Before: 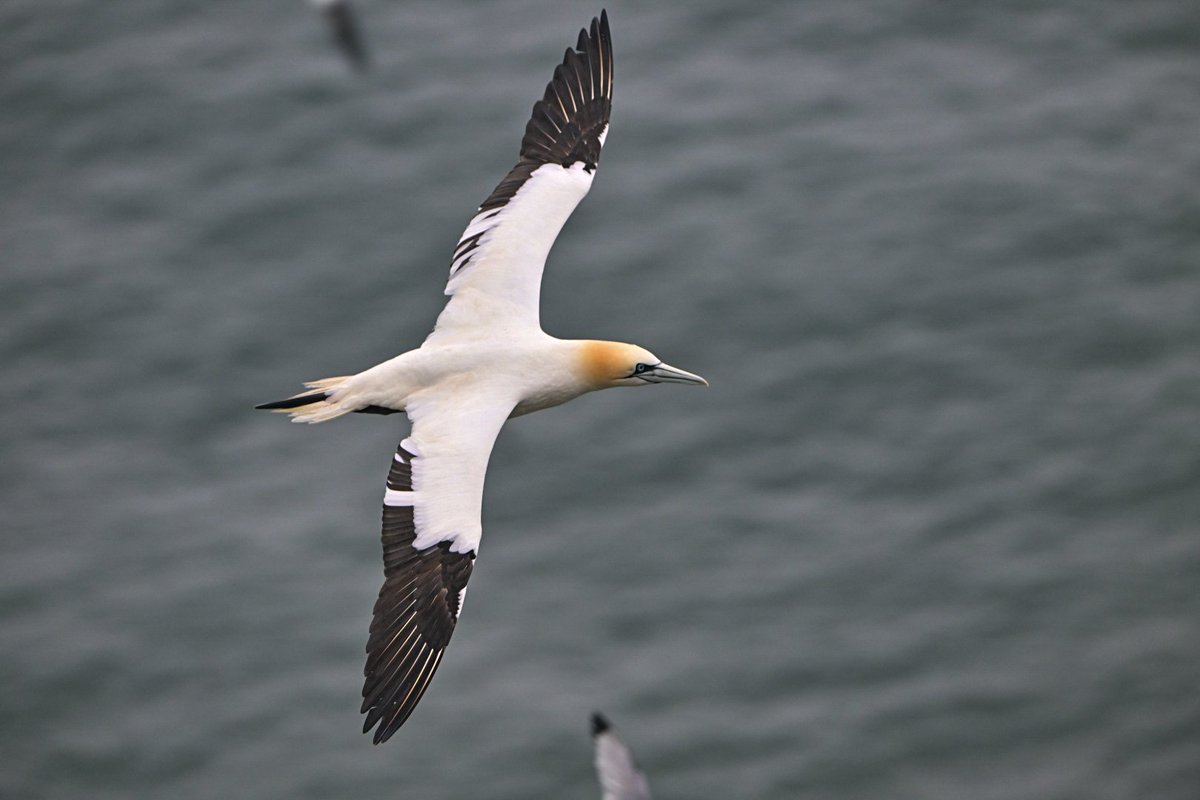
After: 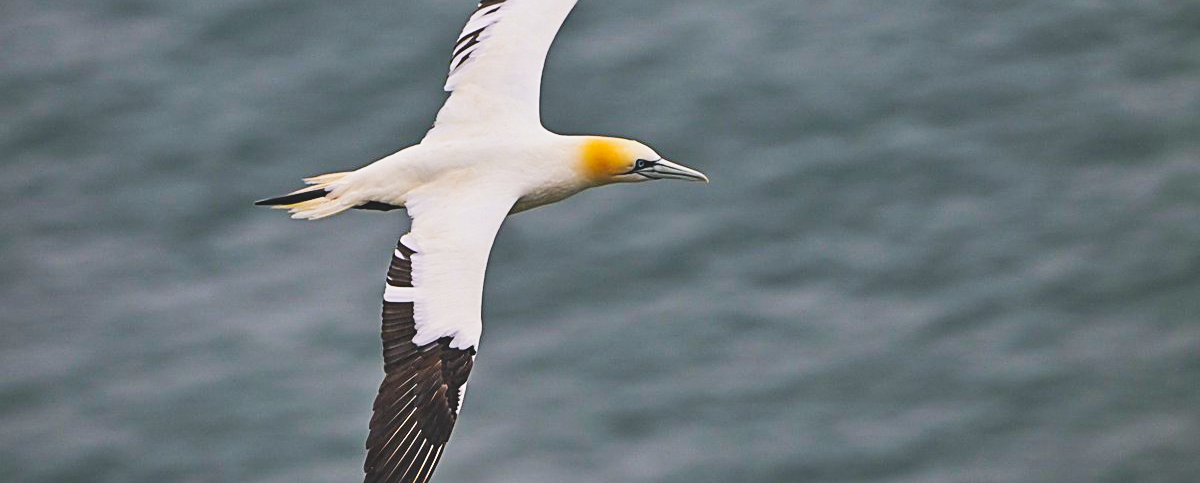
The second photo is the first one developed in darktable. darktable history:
crop and rotate: top 25.564%, bottom 13.971%
tone curve: curves: ch0 [(0, 0.11) (0.181, 0.223) (0.405, 0.46) (0.456, 0.528) (0.634, 0.728) (0.877, 0.89) (0.984, 0.935)]; ch1 [(0, 0.052) (0.443, 0.43) (0.492, 0.485) (0.566, 0.579) (0.595, 0.625) (0.608, 0.654) (0.65, 0.708) (1, 0.961)]; ch2 [(0, 0) (0.33, 0.301) (0.421, 0.443) (0.447, 0.489) (0.495, 0.492) (0.537, 0.57) (0.586, 0.591) (0.663, 0.686) (1, 1)], preserve colors none
tone equalizer: on, module defaults
color balance rgb: linear chroma grading › global chroma 14.714%, perceptual saturation grading › global saturation 19.945%, global vibrance 20%
sharpen: on, module defaults
